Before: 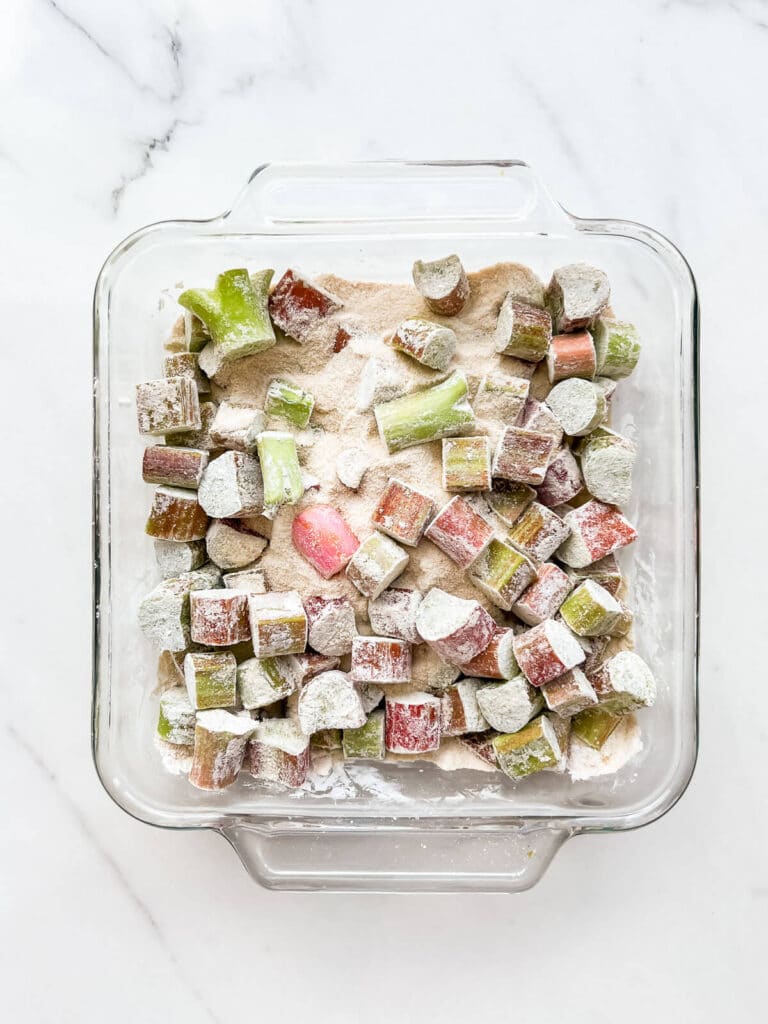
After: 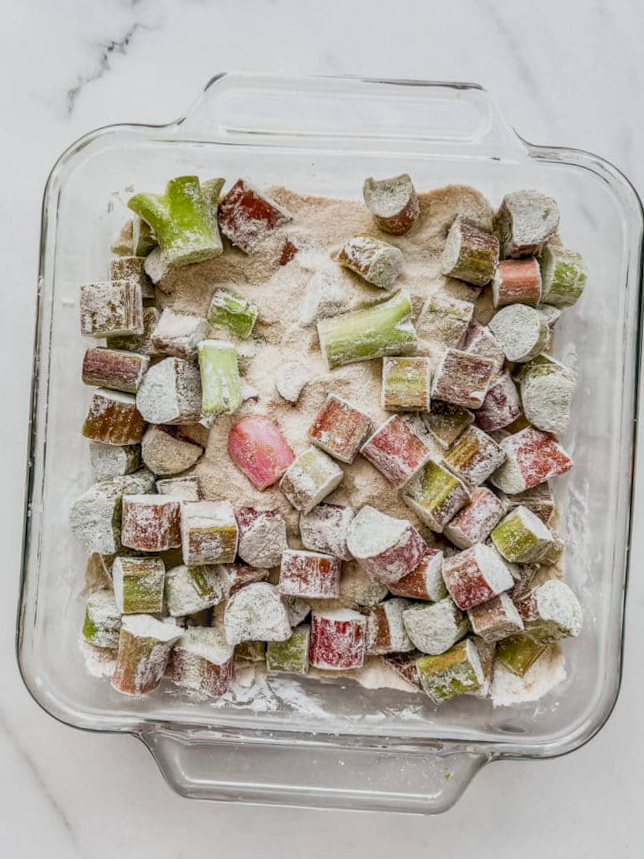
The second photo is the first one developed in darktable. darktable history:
exposure: exposure -0.462 EV, compensate highlight preservation false
crop and rotate: angle -3.27°, left 5.211%, top 5.211%, right 4.607%, bottom 4.607%
local contrast: highlights 0%, shadows 0%, detail 133%
